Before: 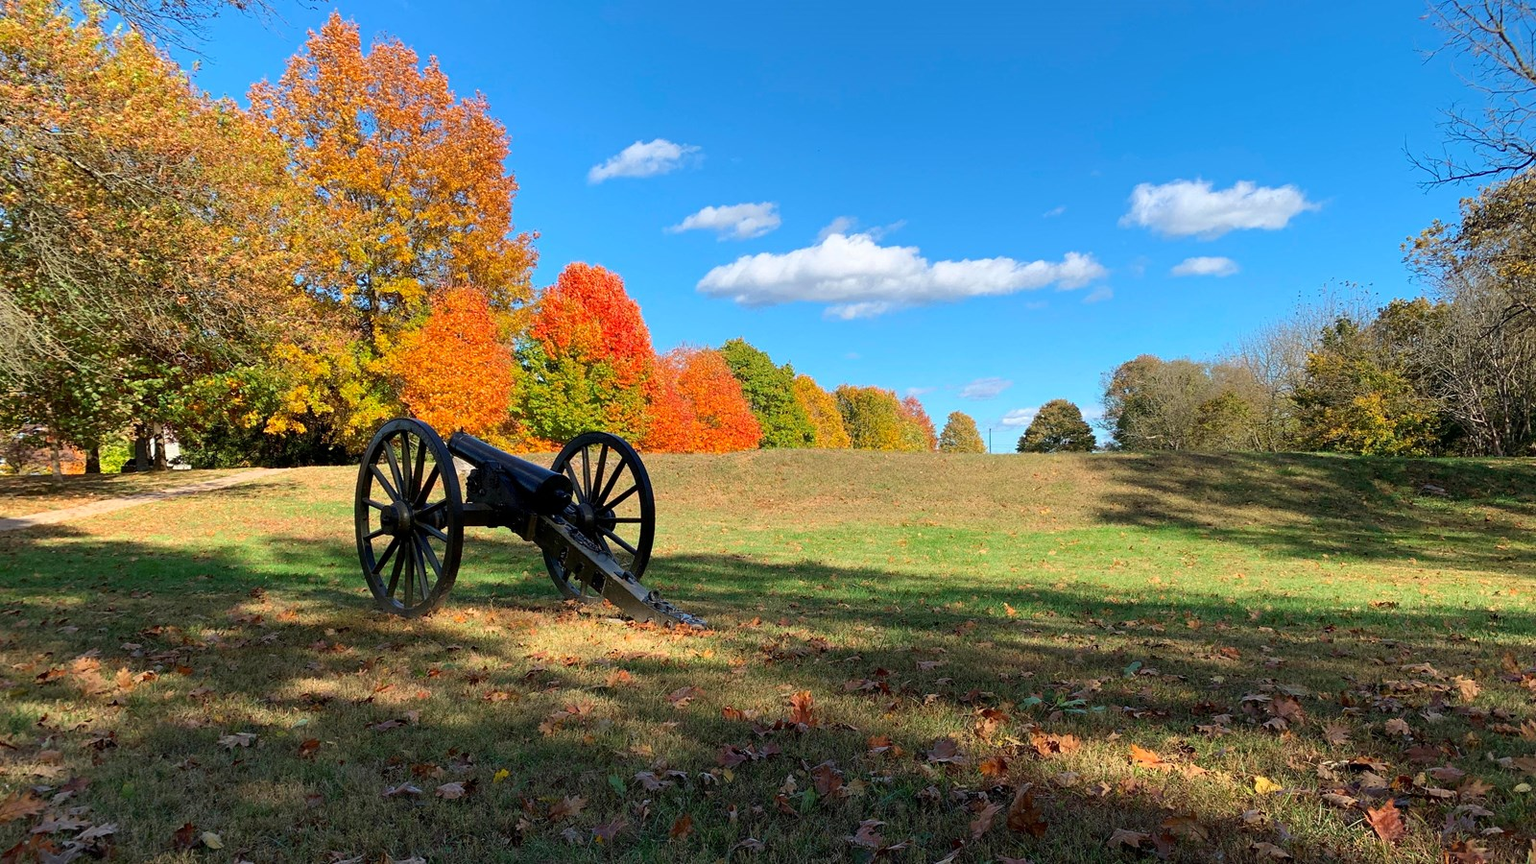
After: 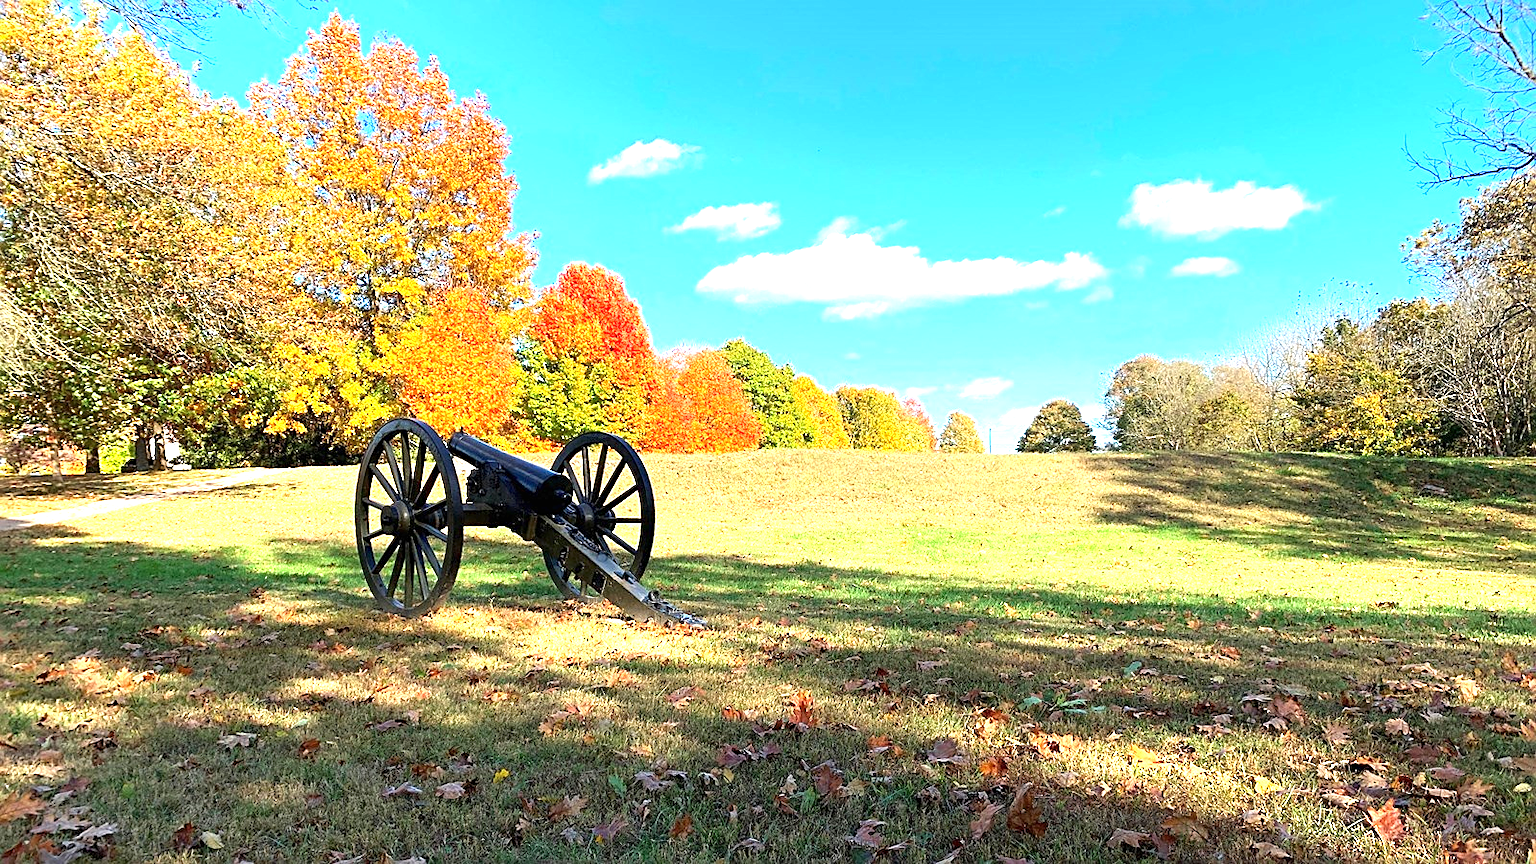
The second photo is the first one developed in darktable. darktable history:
exposure: black level correction 0, exposure 1.509 EV, compensate highlight preservation false
sharpen: on, module defaults
